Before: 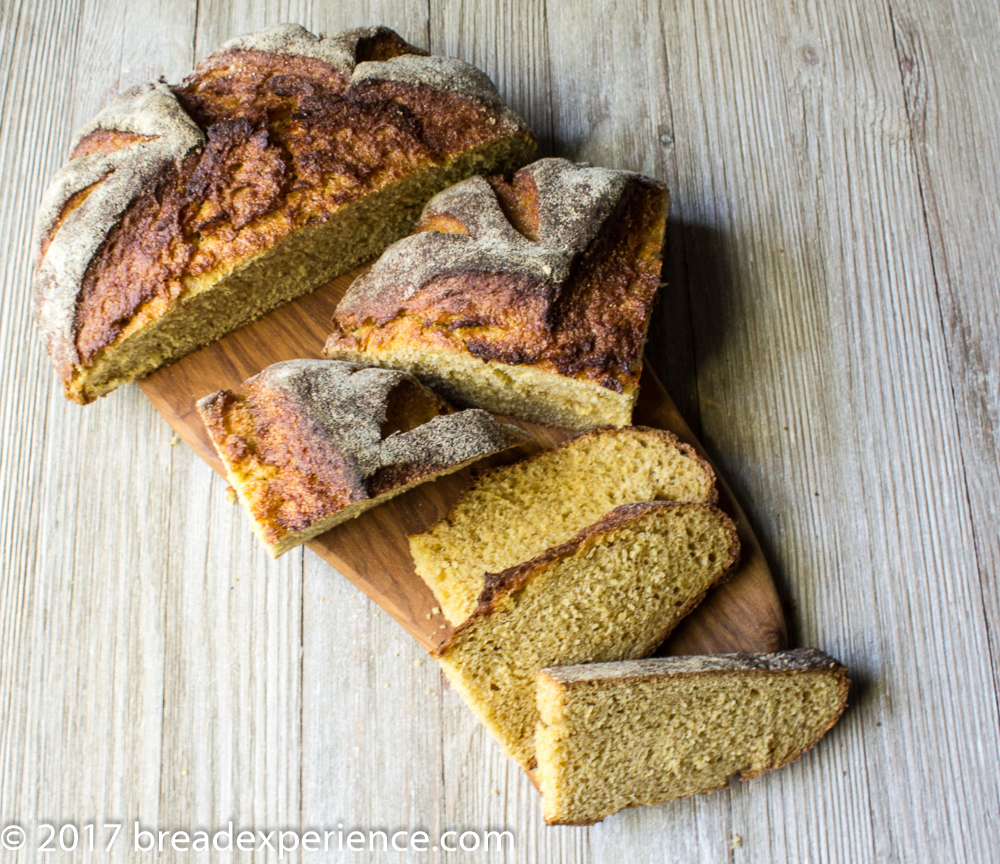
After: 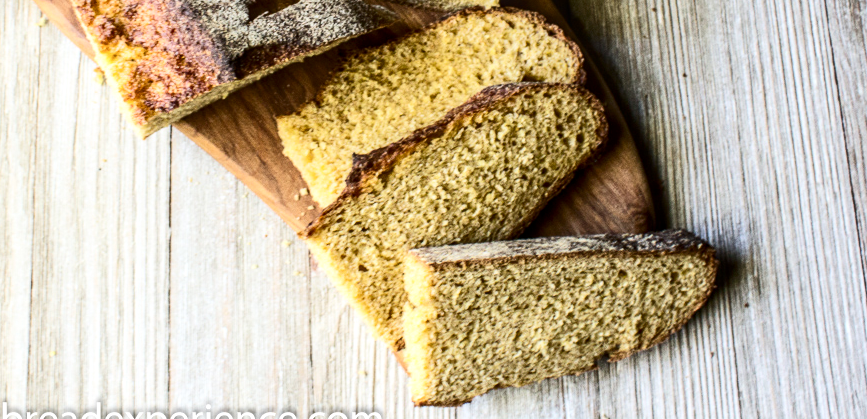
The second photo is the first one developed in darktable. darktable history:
crop and rotate: left 13.262%, top 48.573%, bottom 2.867%
local contrast: on, module defaults
contrast brightness saturation: contrast 0.288
